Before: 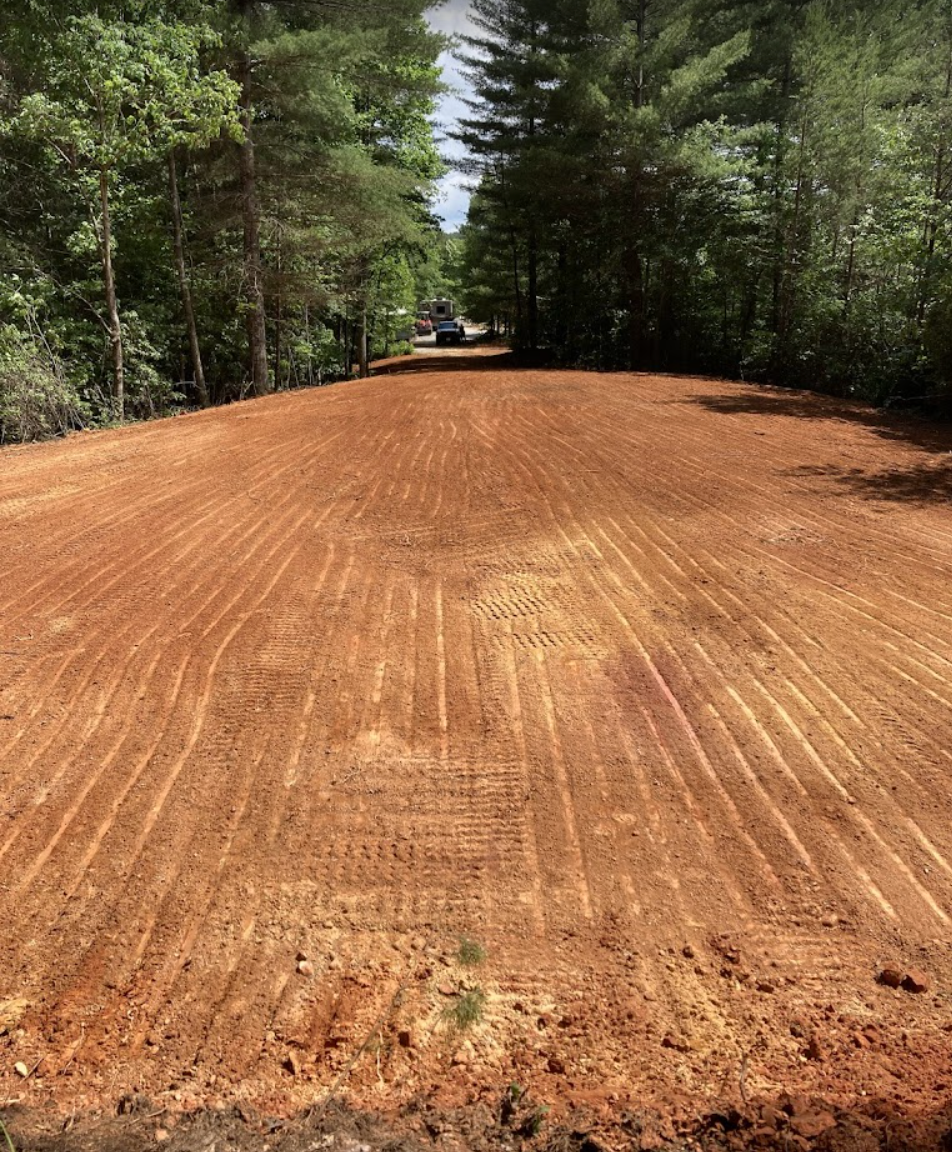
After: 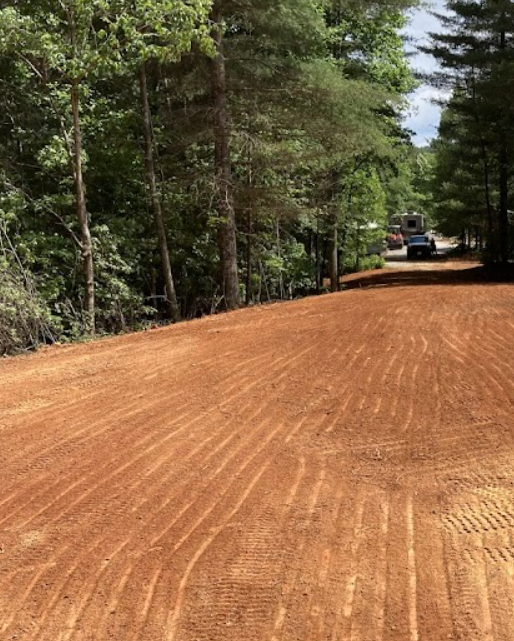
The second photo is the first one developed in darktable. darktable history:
crop and rotate: left 3.063%, top 7.471%, right 42.881%, bottom 36.883%
